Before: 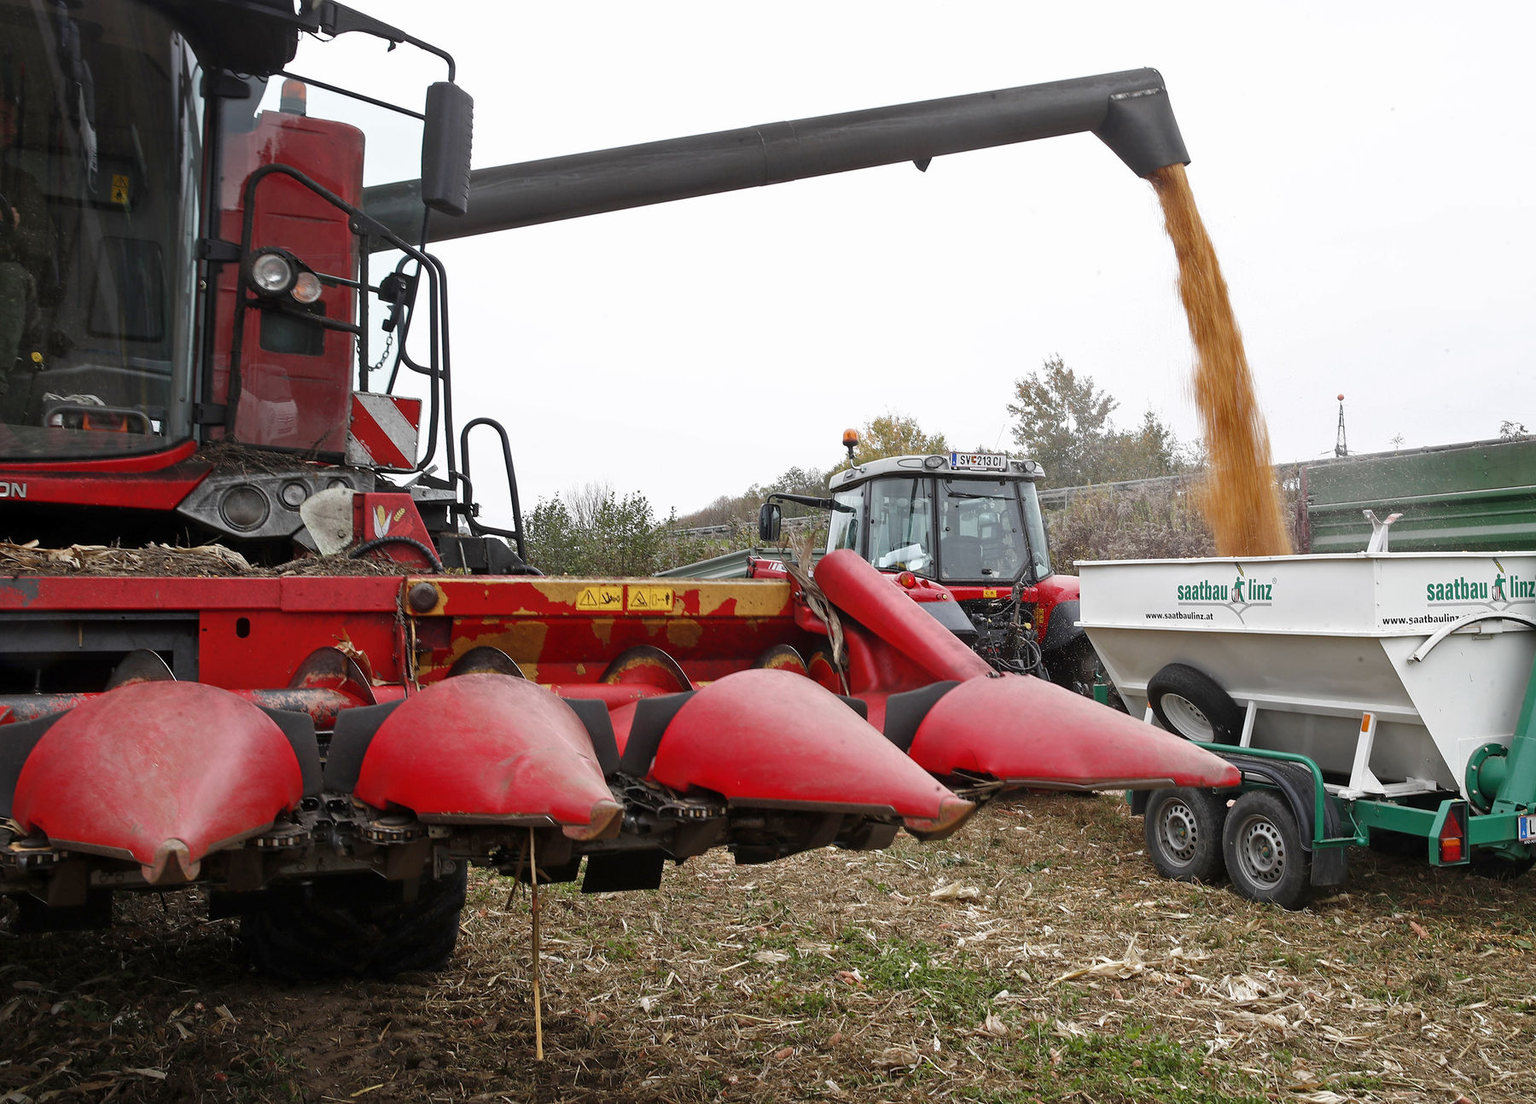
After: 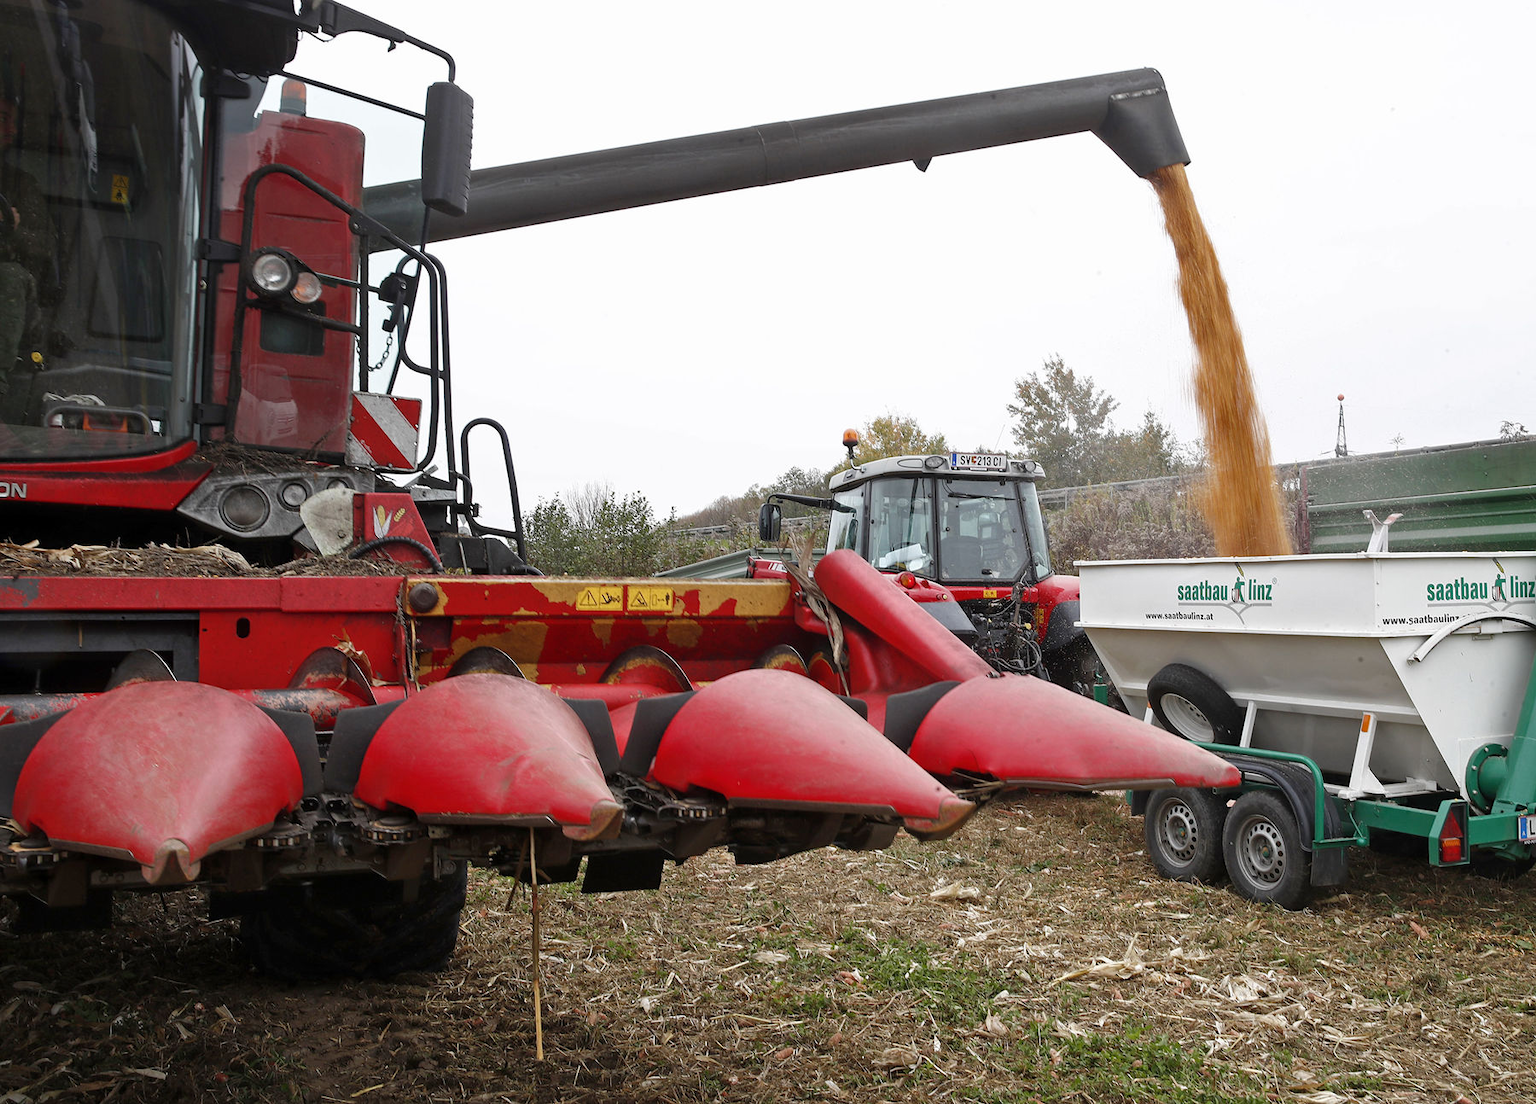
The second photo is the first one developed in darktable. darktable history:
levels: levels [0, 0.498, 1]
